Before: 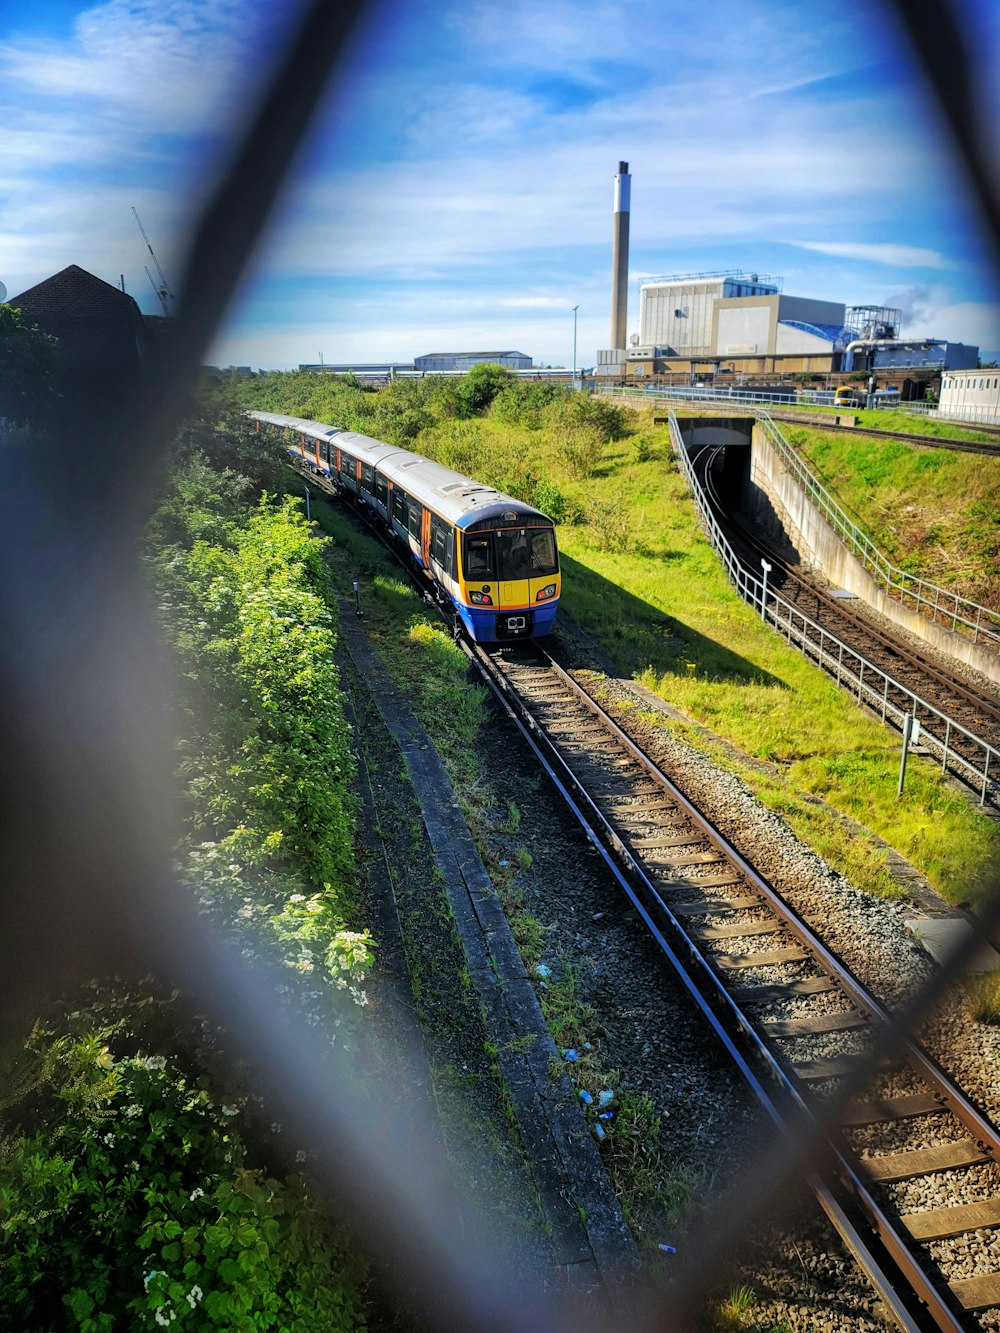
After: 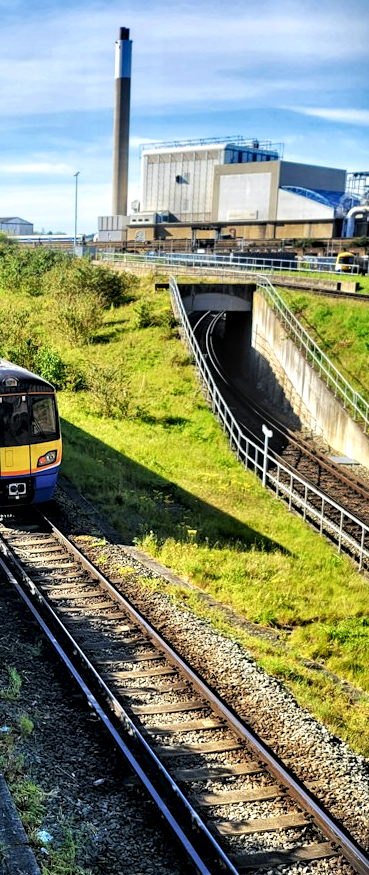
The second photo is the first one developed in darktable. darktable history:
crop and rotate: left 49.936%, top 10.094%, right 13.136%, bottom 24.256%
contrast equalizer: y [[0.601, 0.6, 0.598, 0.598, 0.6, 0.601], [0.5 ×6], [0.5 ×6], [0 ×6], [0 ×6]]
bloom: size 9%, threshold 100%, strength 7%
